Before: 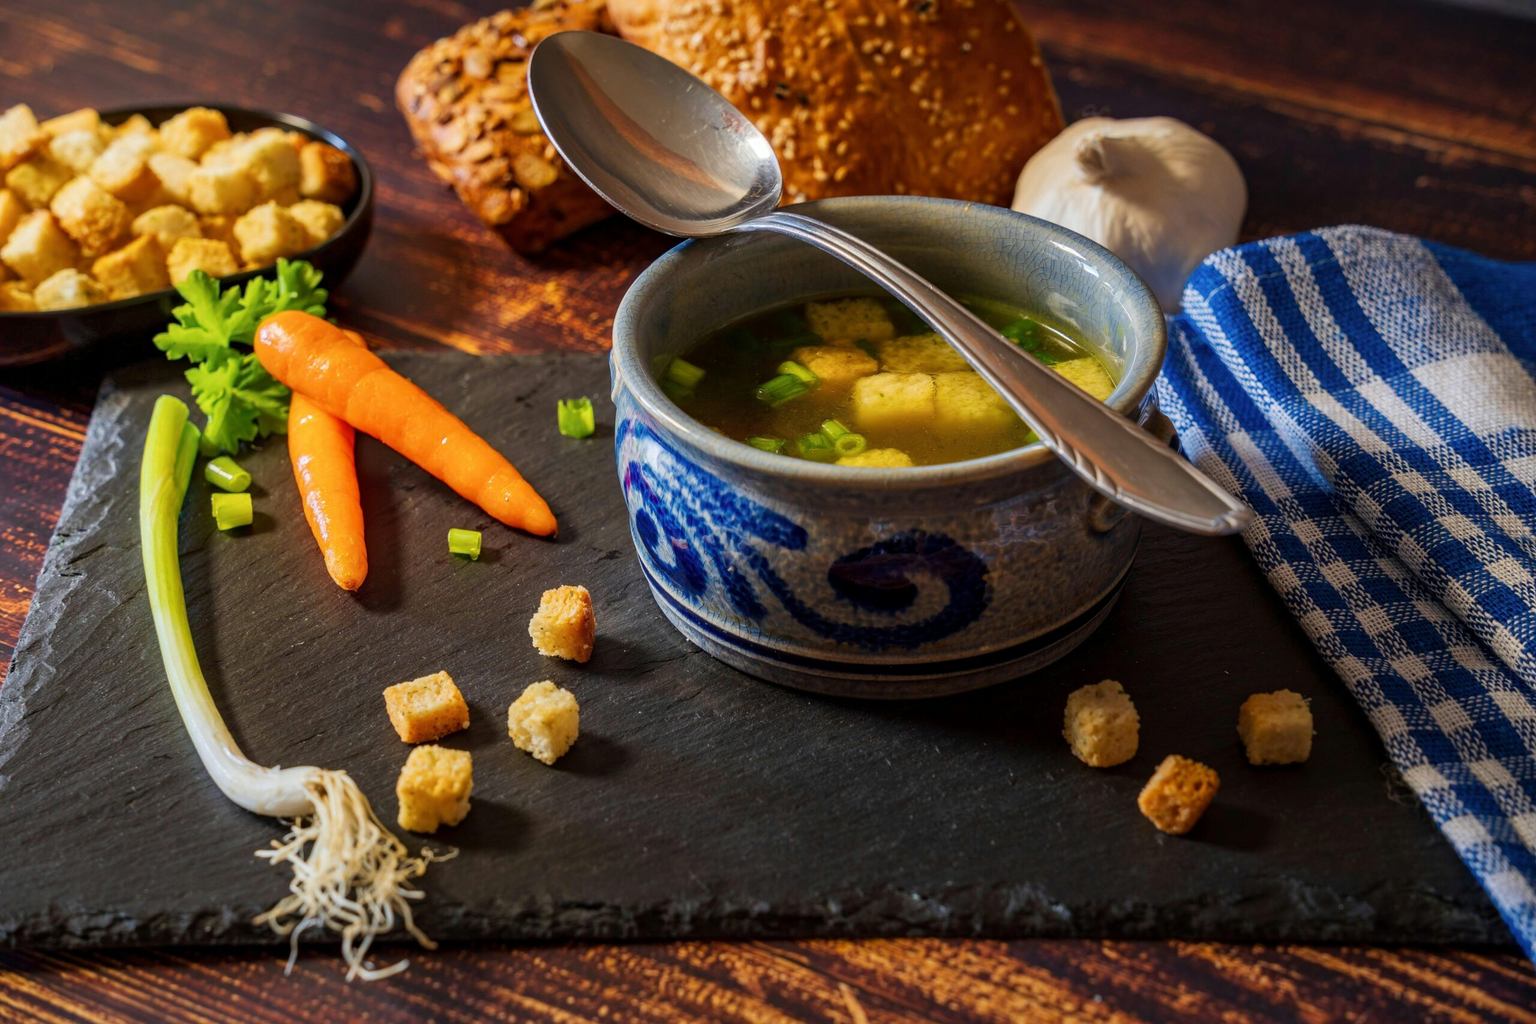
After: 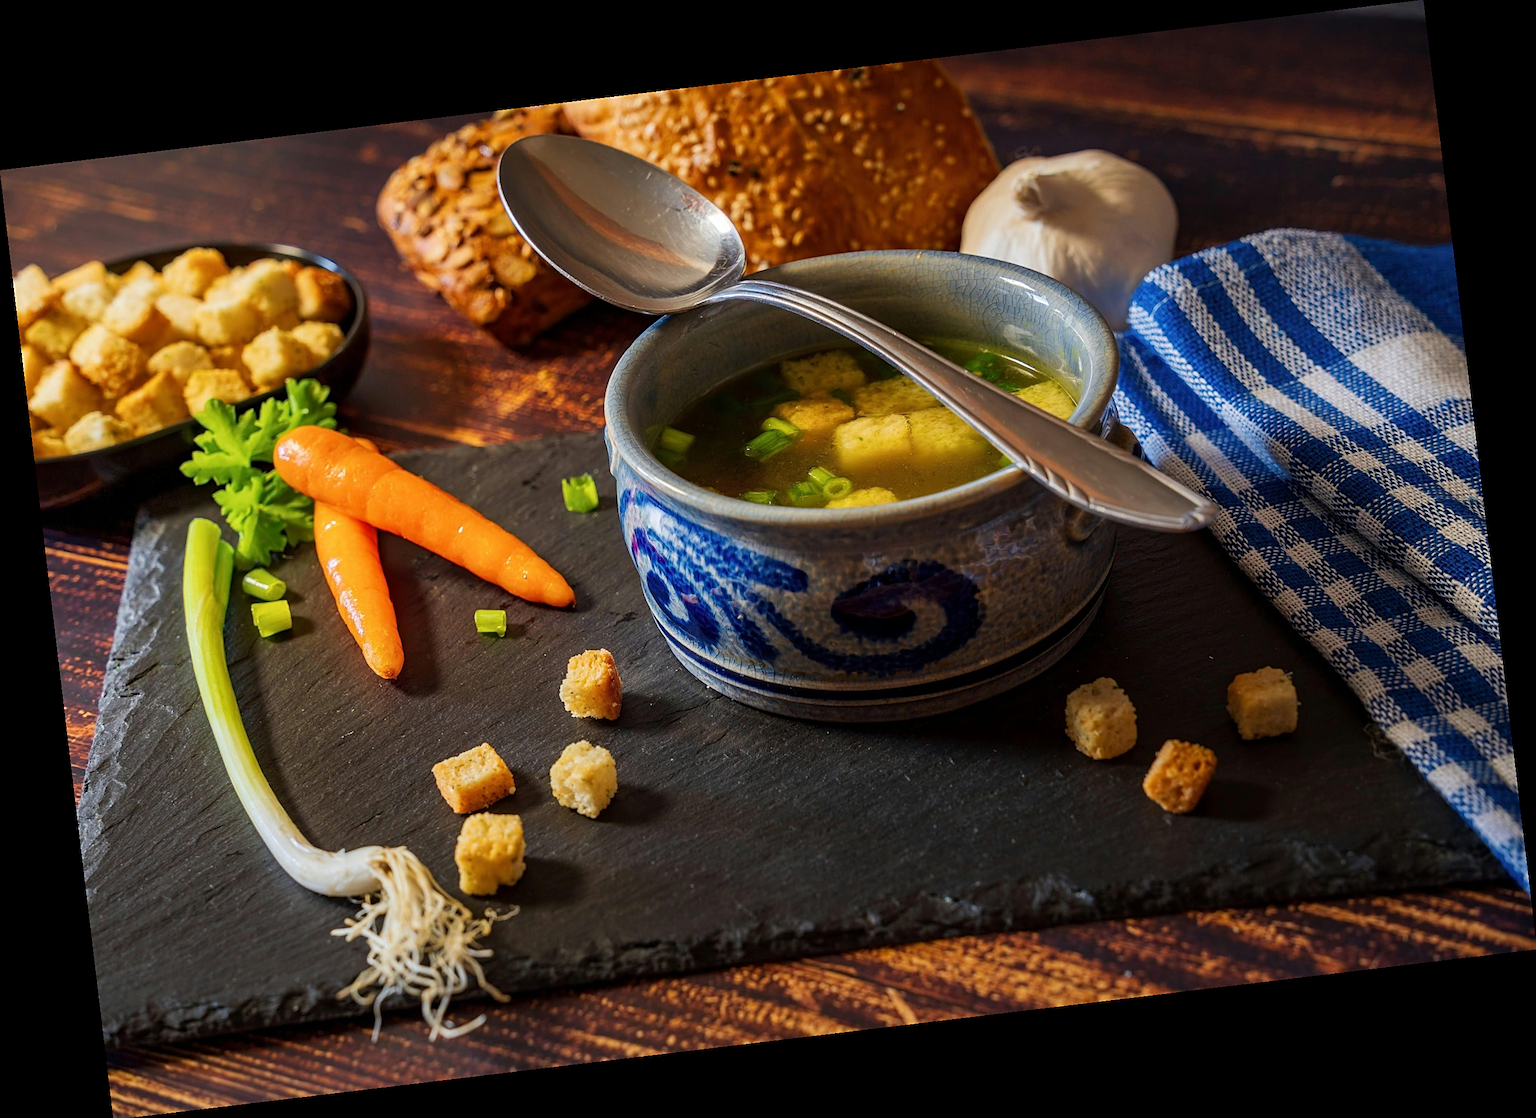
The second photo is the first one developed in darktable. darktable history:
sharpen: on, module defaults
rotate and perspective: rotation -6.83°, automatic cropping off
